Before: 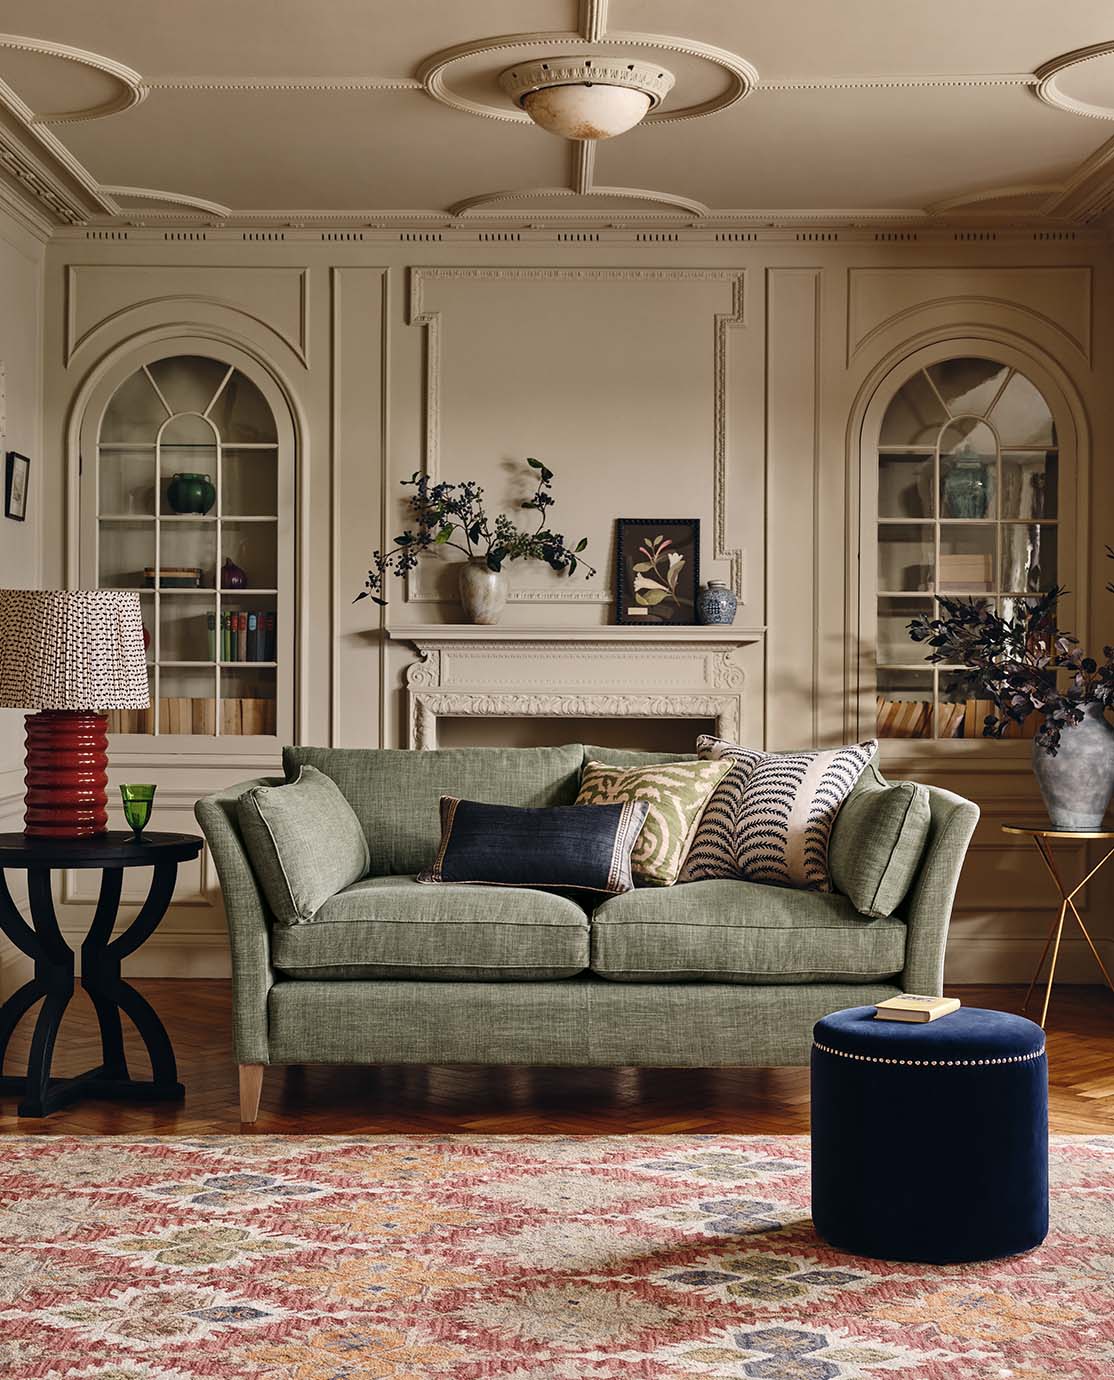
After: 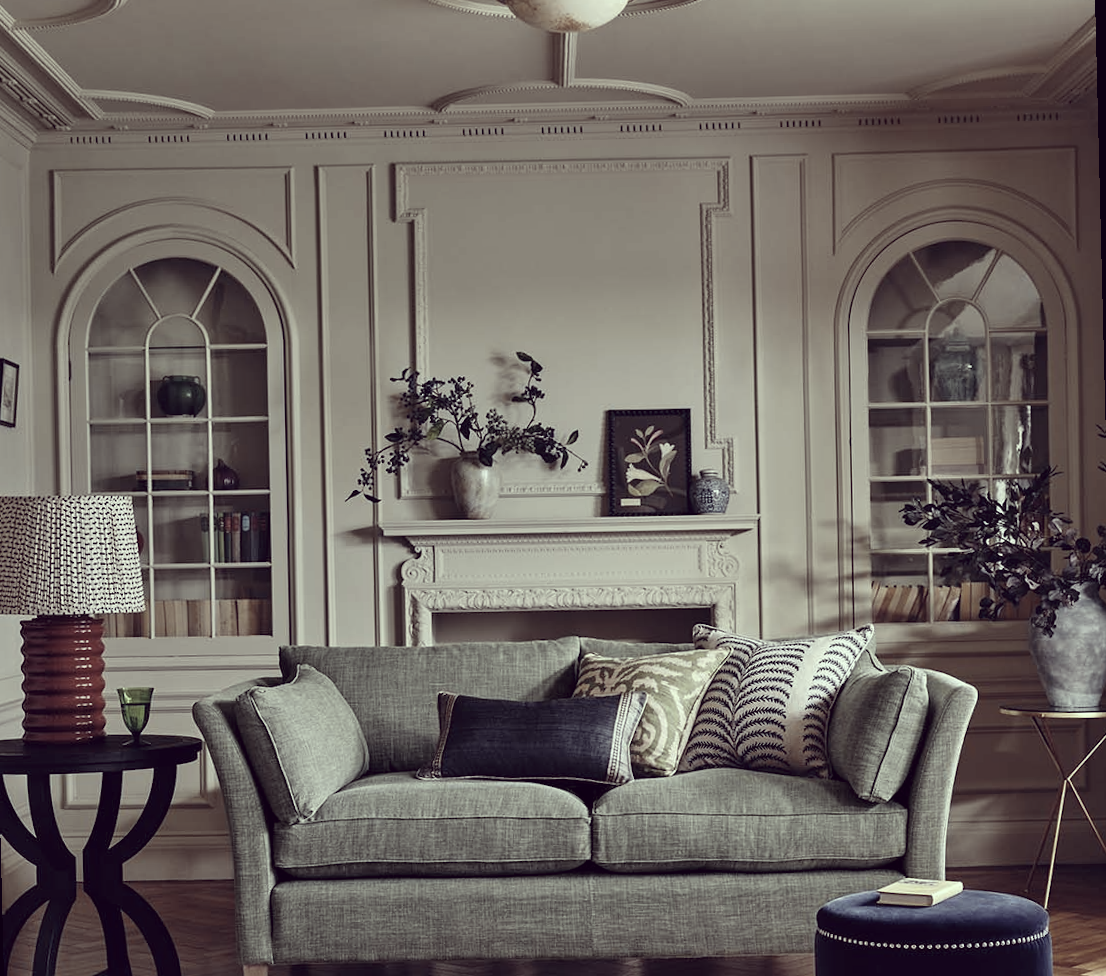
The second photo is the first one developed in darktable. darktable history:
rotate and perspective: rotation -1.42°, crop left 0.016, crop right 0.984, crop top 0.035, crop bottom 0.965
crop: left 0.387%, top 5.469%, bottom 19.809%
color correction: highlights a* -20.17, highlights b* 20.27, shadows a* 20.03, shadows b* -20.46, saturation 0.43
white balance: red 0.98, blue 1.034
